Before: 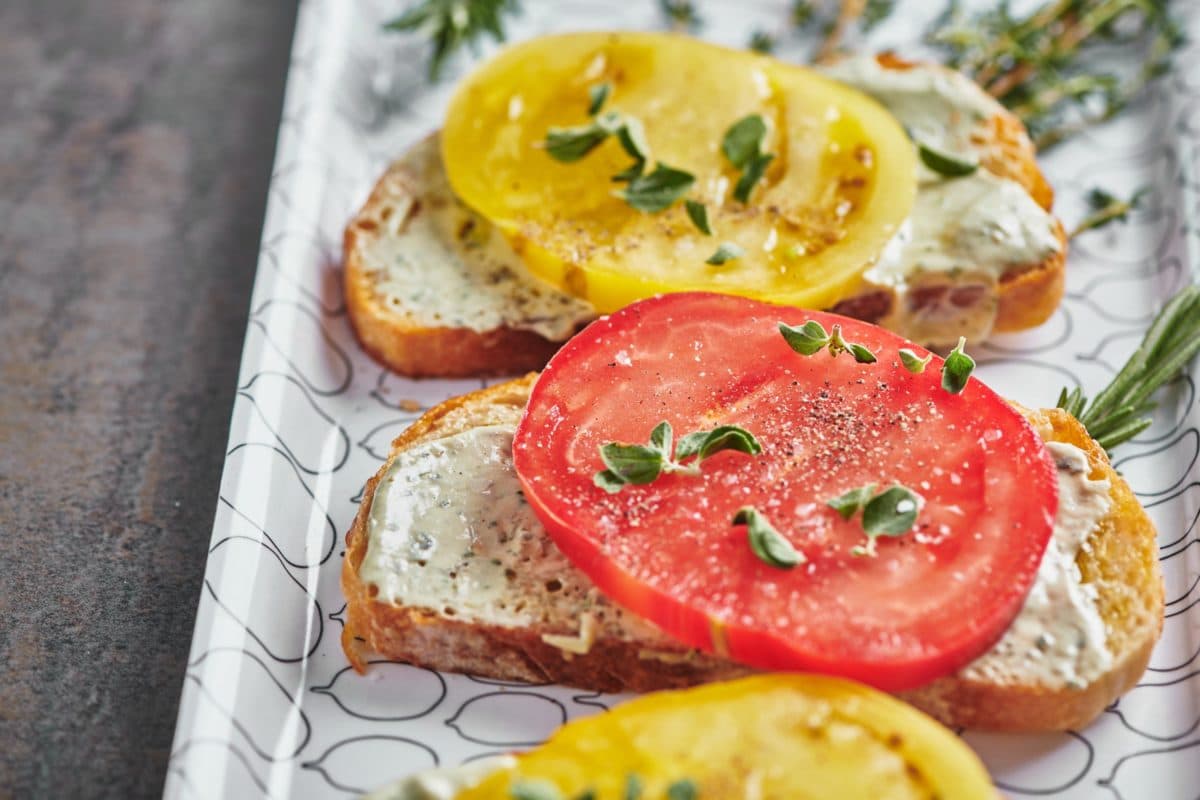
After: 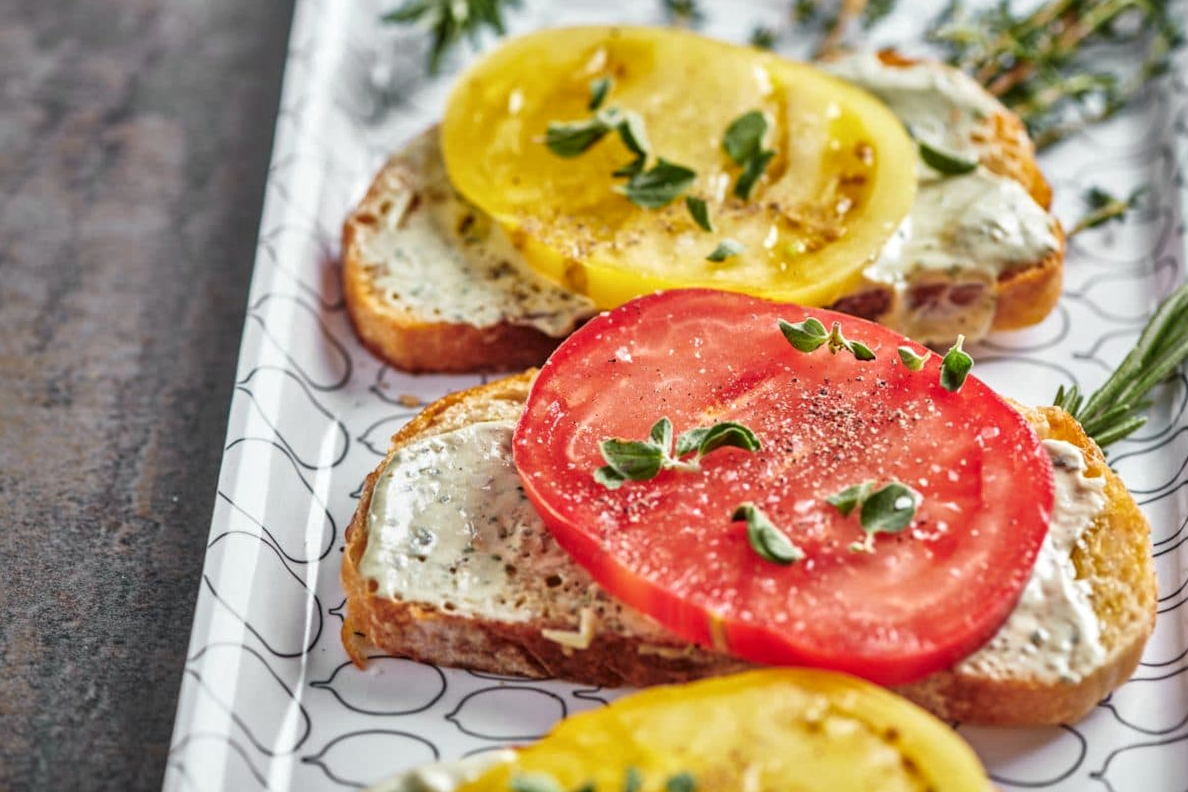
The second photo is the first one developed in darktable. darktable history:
rotate and perspective: rotation 0.174°, lens shift (vertical) 0.013, lens shift (horizontal) 0.019, shear 0.001, automatic cropping original format, crop left 0.007, crop right 0.991, crop top 0.016, crop bottom 0.997
local contrast: detail 130%
